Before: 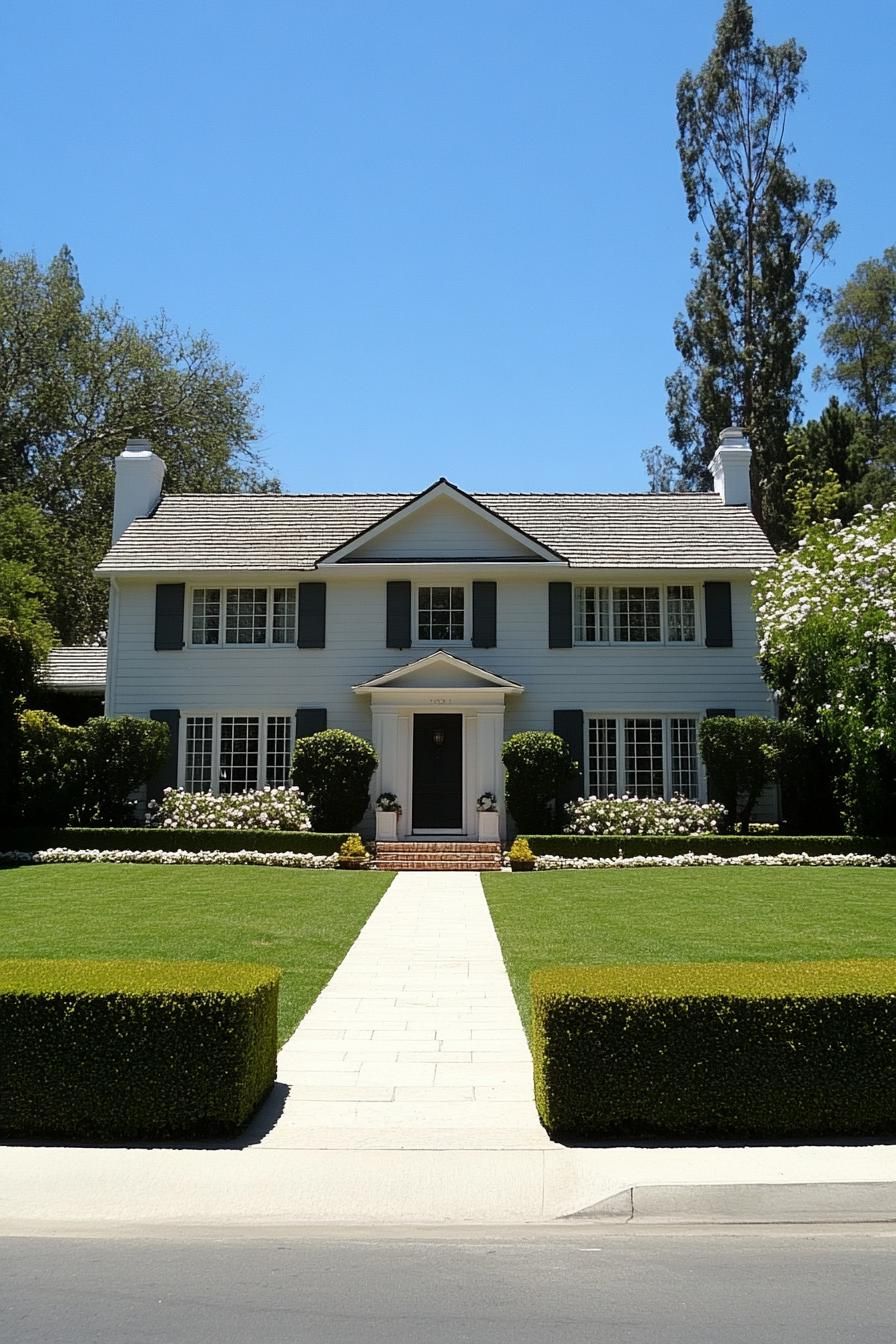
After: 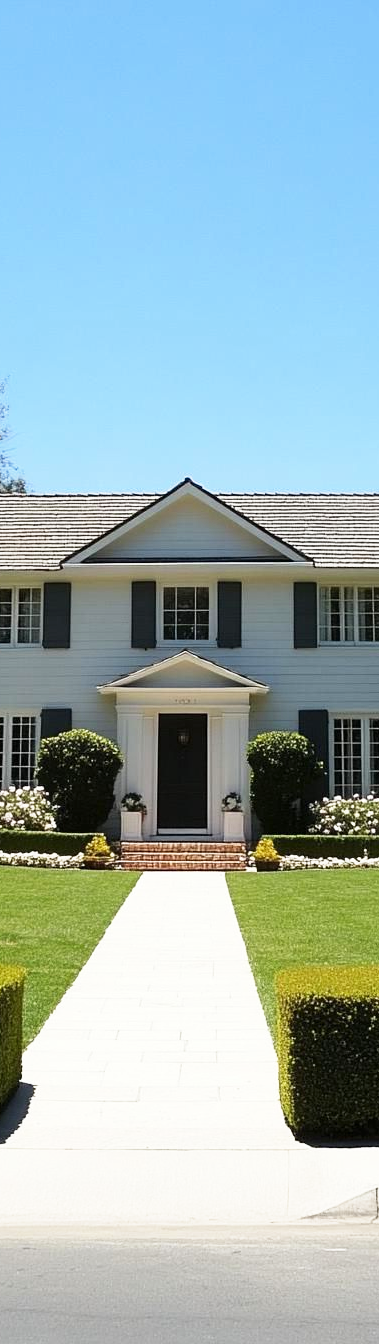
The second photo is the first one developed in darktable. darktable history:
crop: left 28.476%, right 29.136%
base curve: curves: ch0 [(0, 0) (0.579, 0.807) (1, 1)], preserve colors none
